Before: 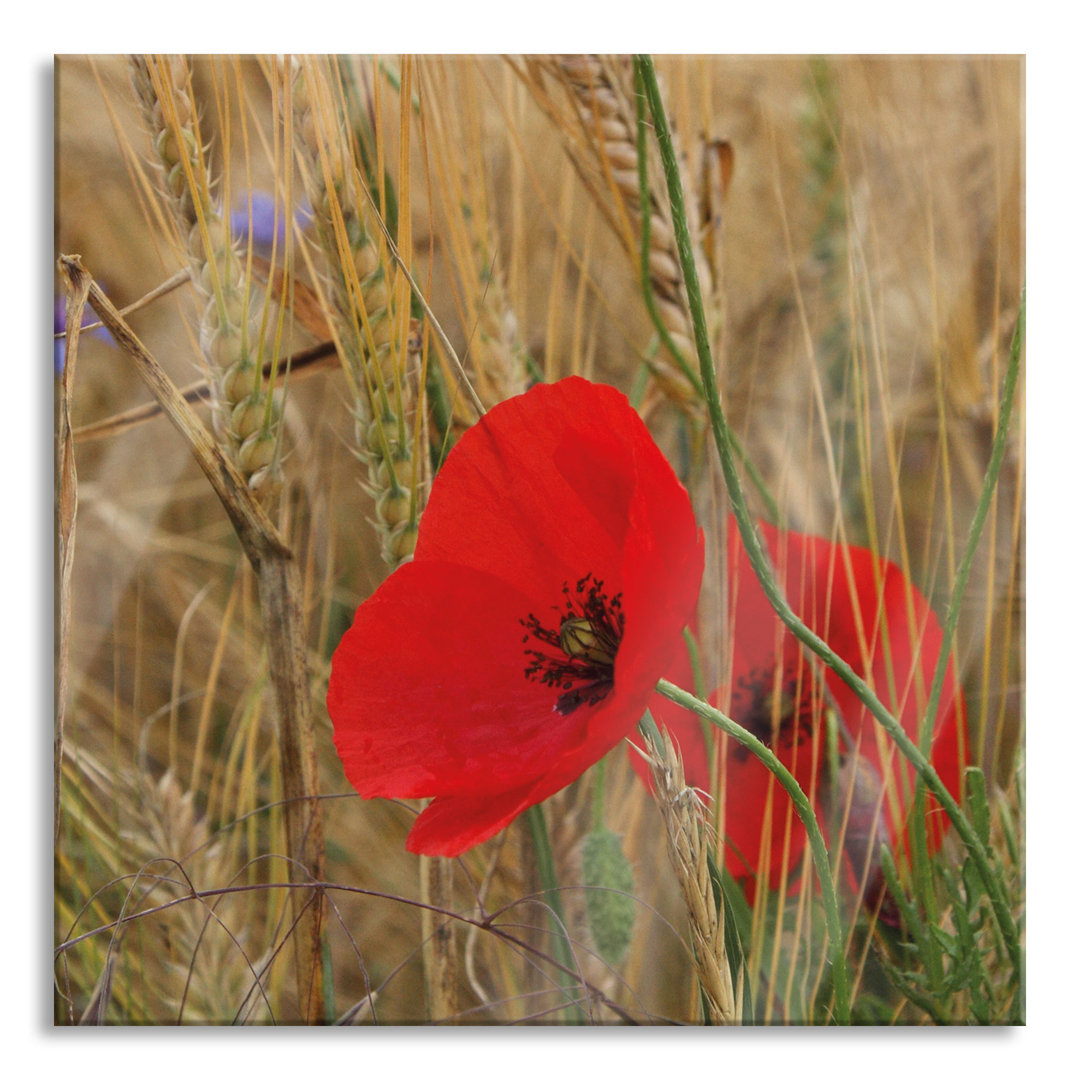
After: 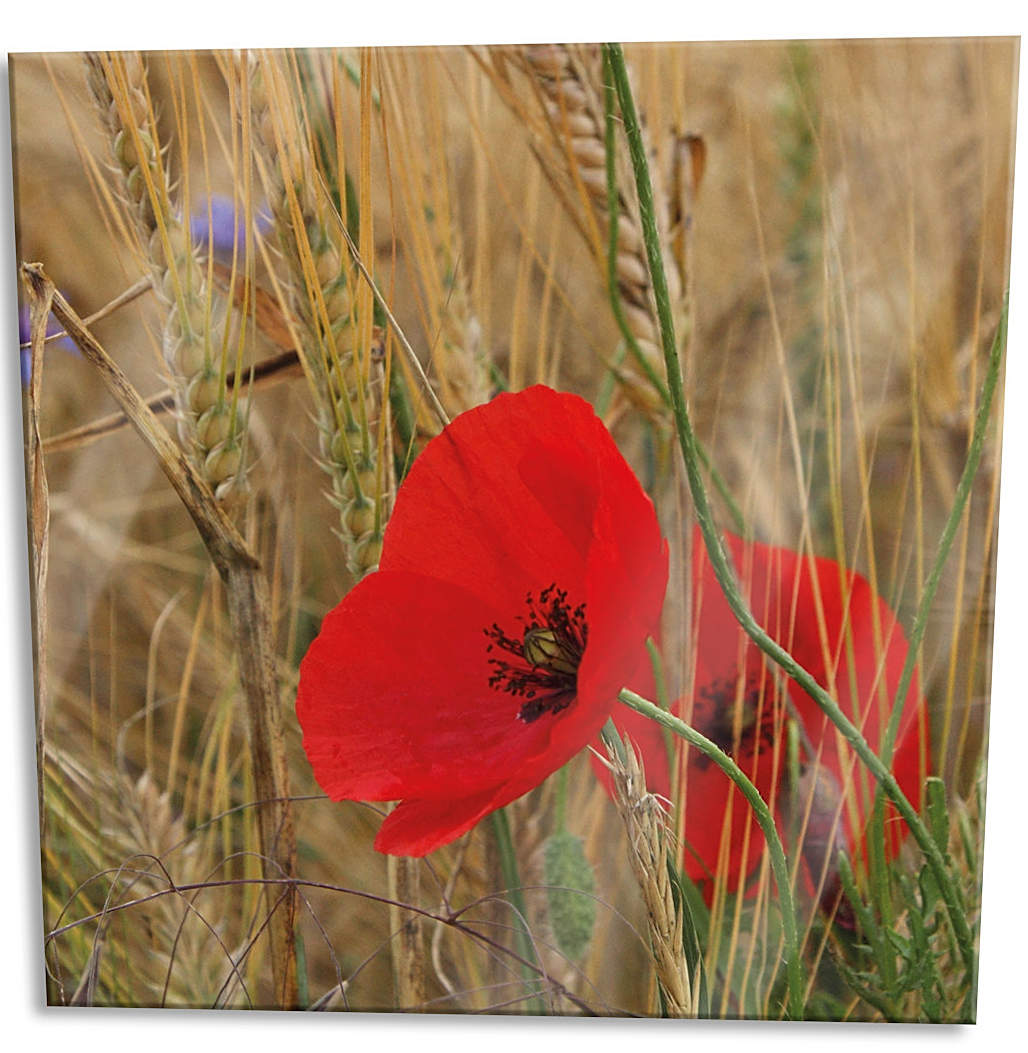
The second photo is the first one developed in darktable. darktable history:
rotate and perspective: rotation 0.074°, lens shift (vertical) 0.096, lens shift (horizontal) -0.041, crop left 0.043, crop right 0.952, crop top 0.024, crop bottom 0.979
sharpen: on, module defaults
